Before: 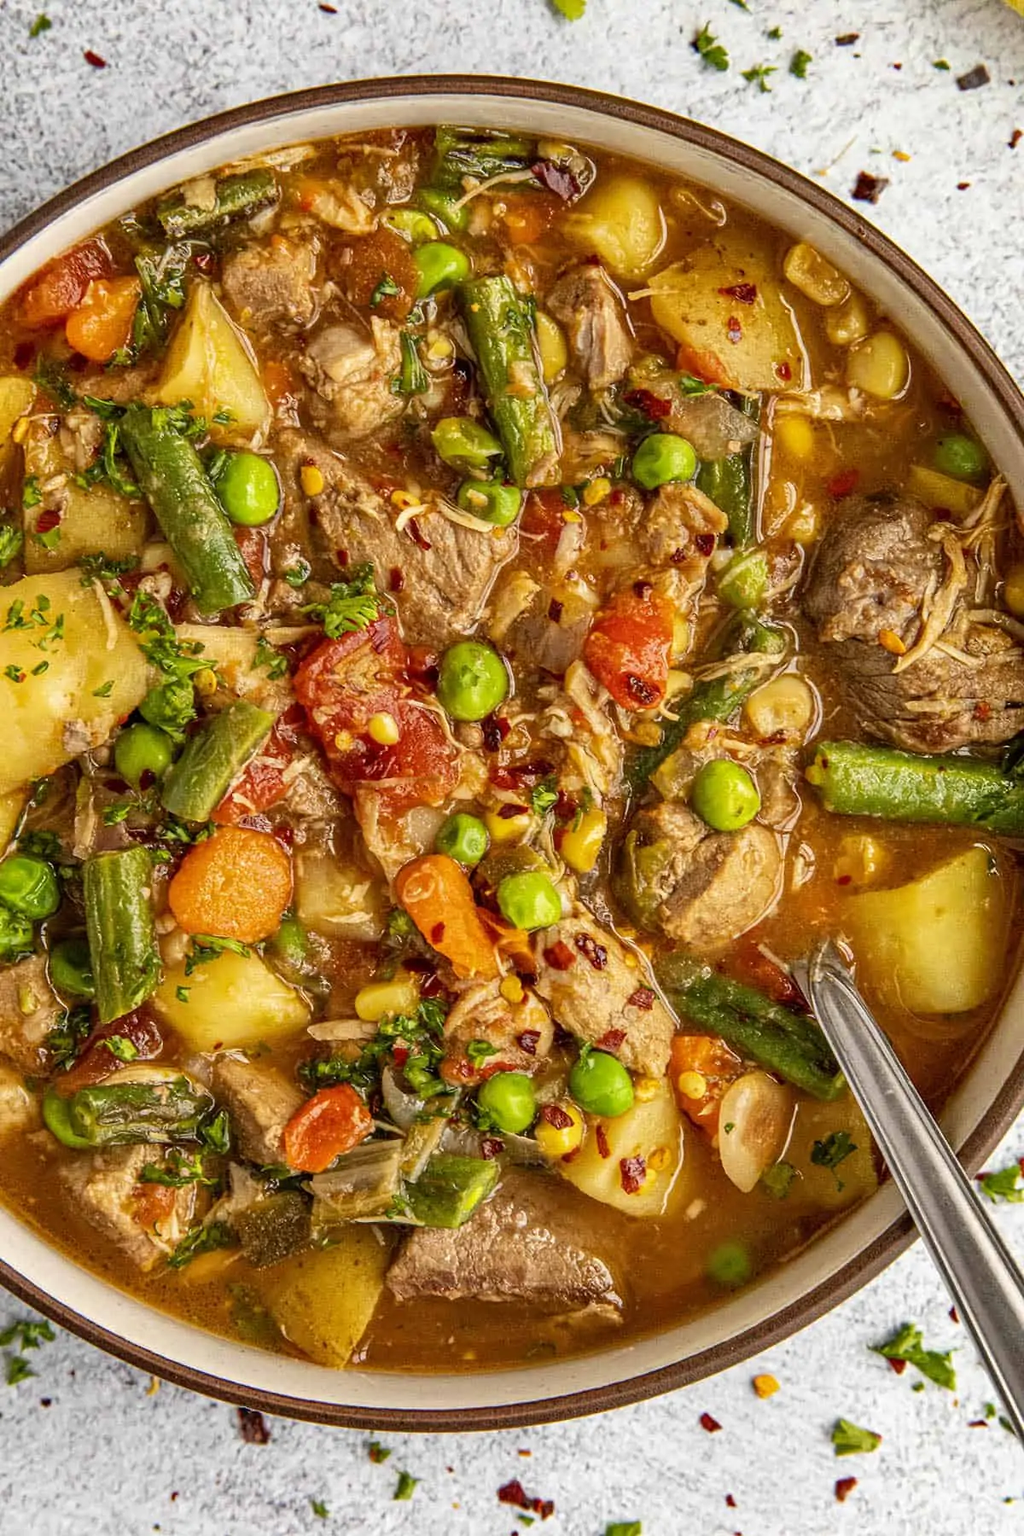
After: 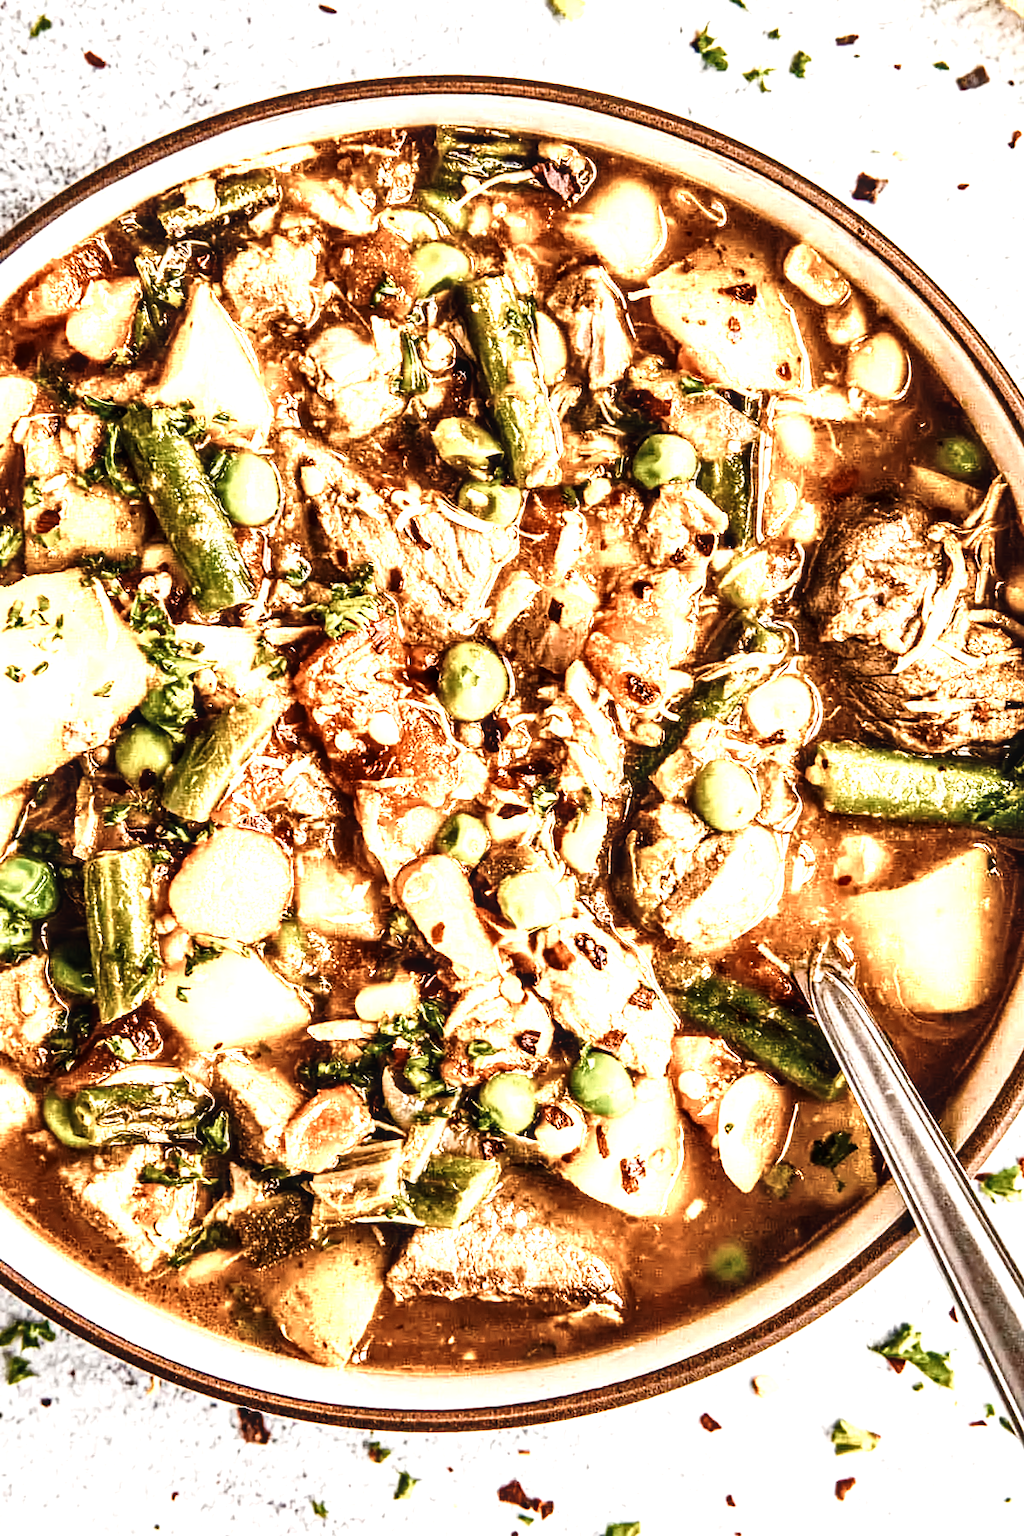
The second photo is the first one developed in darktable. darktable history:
color zones: curves: ch0 [(0.018, 0.548) (0.197, 0.654) (0.425, 0.447) (0.605, 0.658) (0.732, 0.579)]; ch1 [(0.105, 0.531) (0.224, 0.531) (0.386, 0.39) (0.618, 0.456) (0.732, 0.456) (0.956, 0.421)]; ch2 [(0.039, 0.583) (0.215, 0.465) (0.399, 0.544) (0.465, 0.548) (0.614, 0.447) (0.724, 0.43) (0.882, 0.623) (0.956, 0.632)]
shadows and highlights: radius 110.5, shadows 51.48, white point adjustment 9.13, highlights -2.31, soften with gaussian
contrast brightness saturation: contrast 0.251, saturation -0.316
tone curve: curves: ch0 [(0, 0.003) (0.044, 0.032) (0.12, 0.089) (0.19, 0.164) (0.269, 0.269) (0.473, 0.533) (0.595, 0.695) (0.718, 0.823) (0.855, 0.931) (1, 0.982)]; ch1 [(0, 0) (0.243, 0.245) (0.427, 0.387) (0.493, 0.481) (0.501, 0.5) (0.521, 0.528) (0.554, 0.586) (0.607, 0.655) (0.671, 0.735) (0.796, 0.85) (1, 1)]; ch2 [(0, 0) (0.249, 0.216) (0.357, 0.317) (0.448, 0.432) (0.478, 0.492) (0.498, 0.499) (0.517, 0.519) (0.537, 0.57) (0.569, 0.623) (0.61, 0.663) (0.706, 0.75) (0.808, 0.809) (0.991, 0.968)], preserve colors none
local contrast: on, module defaults
color balance rgb: power › luminance -3.955%, power › chroma 0.55%, power › hue 42.12°, highlights gain › chroma 1.69%, highlights gain › hue 56.69°, linear chroma grading › shadows 31.296%, linear chroma grading › global chroma -2.214%, linear chroma grading › mid-tones 4.105%, perceptual saturation grading › global saturation 20%, perceptual saturation grading › highlights -50.425%, perceptual saturation grading › shadows 30.676%
